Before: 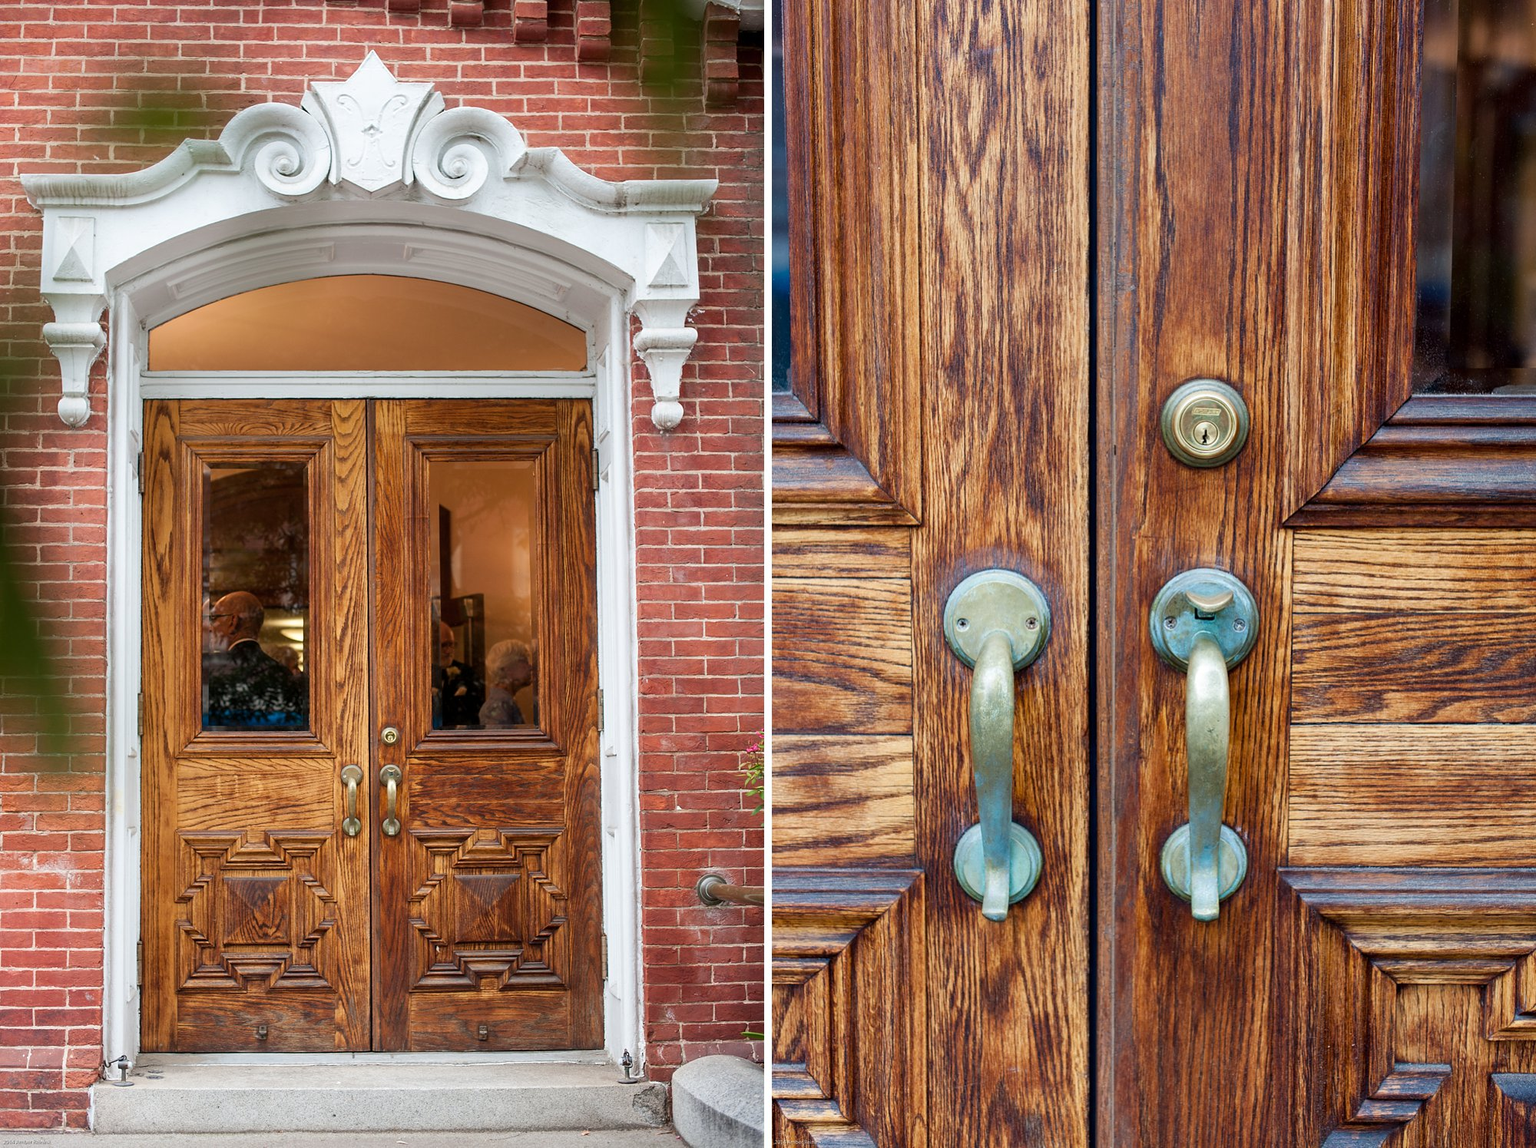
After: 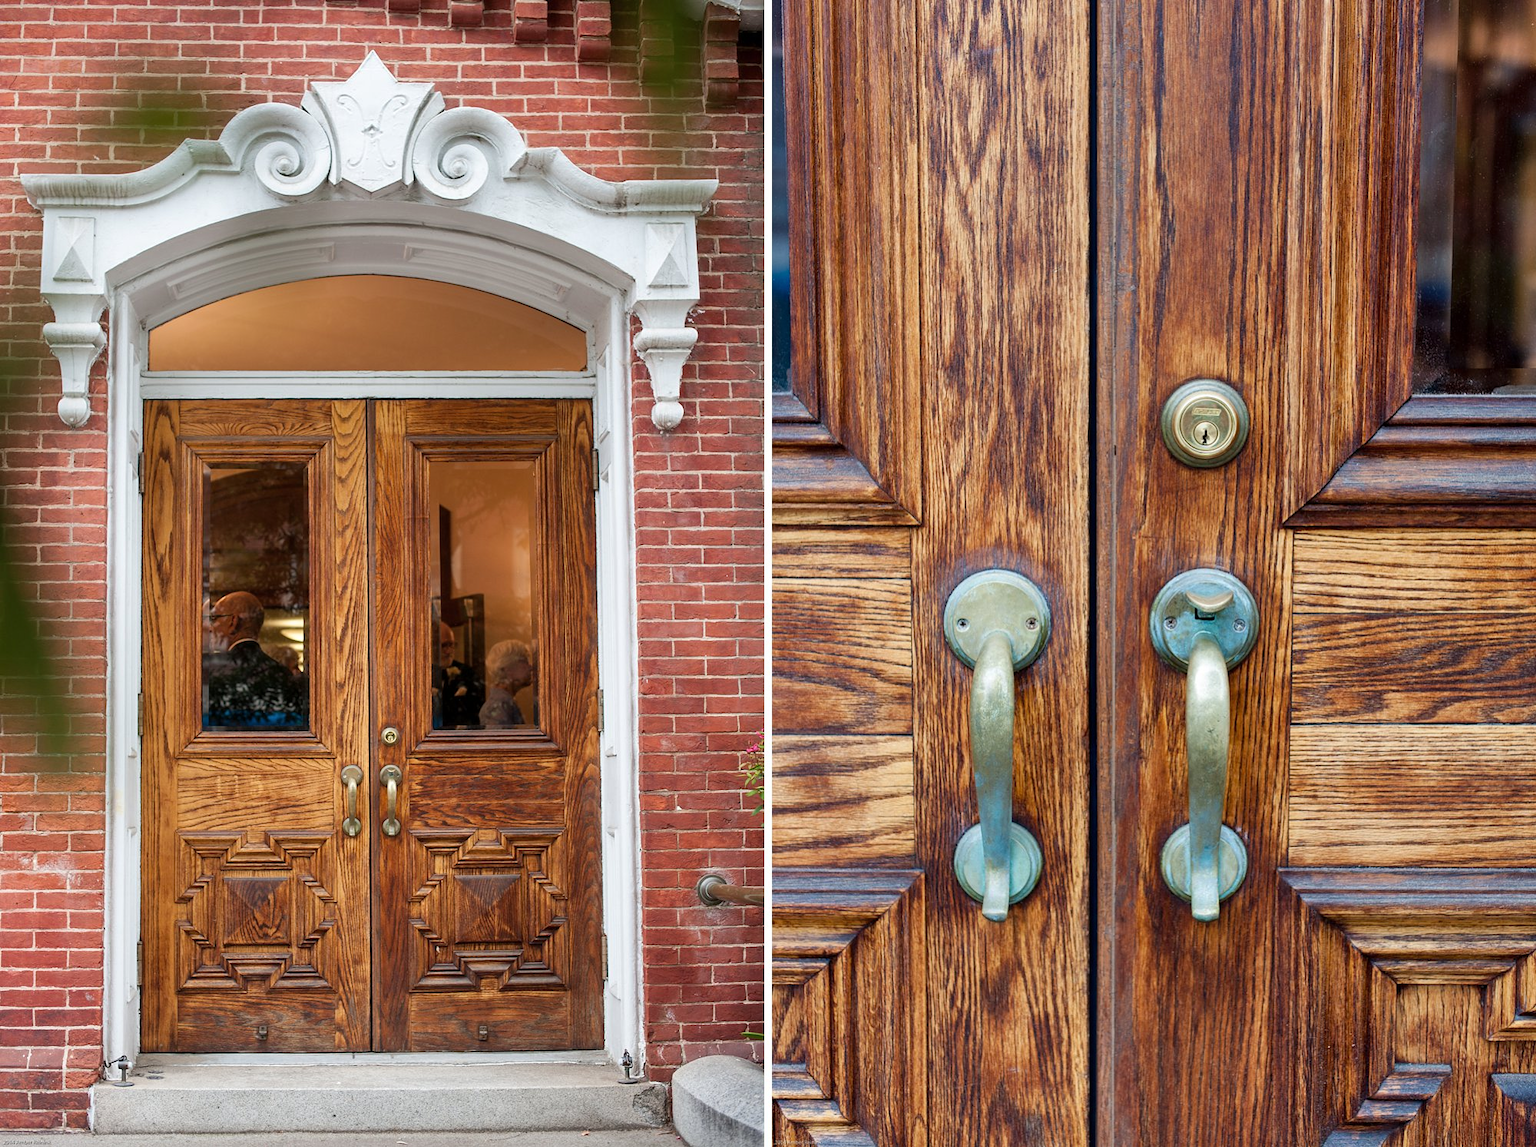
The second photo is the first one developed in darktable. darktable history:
crop: bottom 0.052%
shadows and highlights: soften with gaussian
